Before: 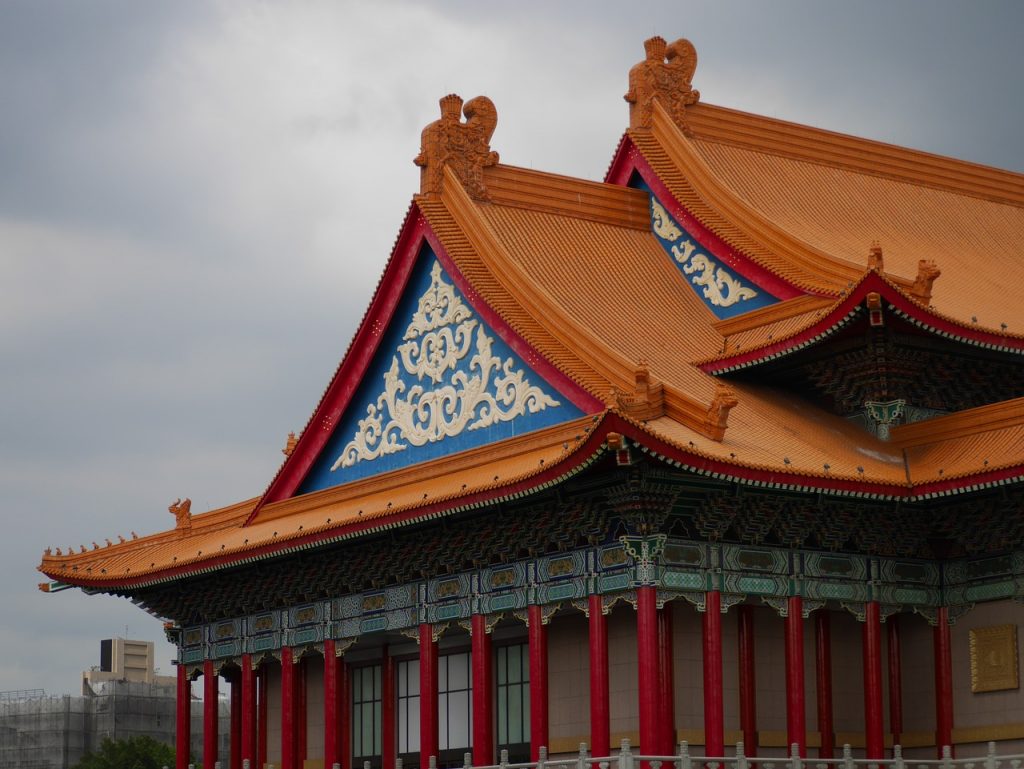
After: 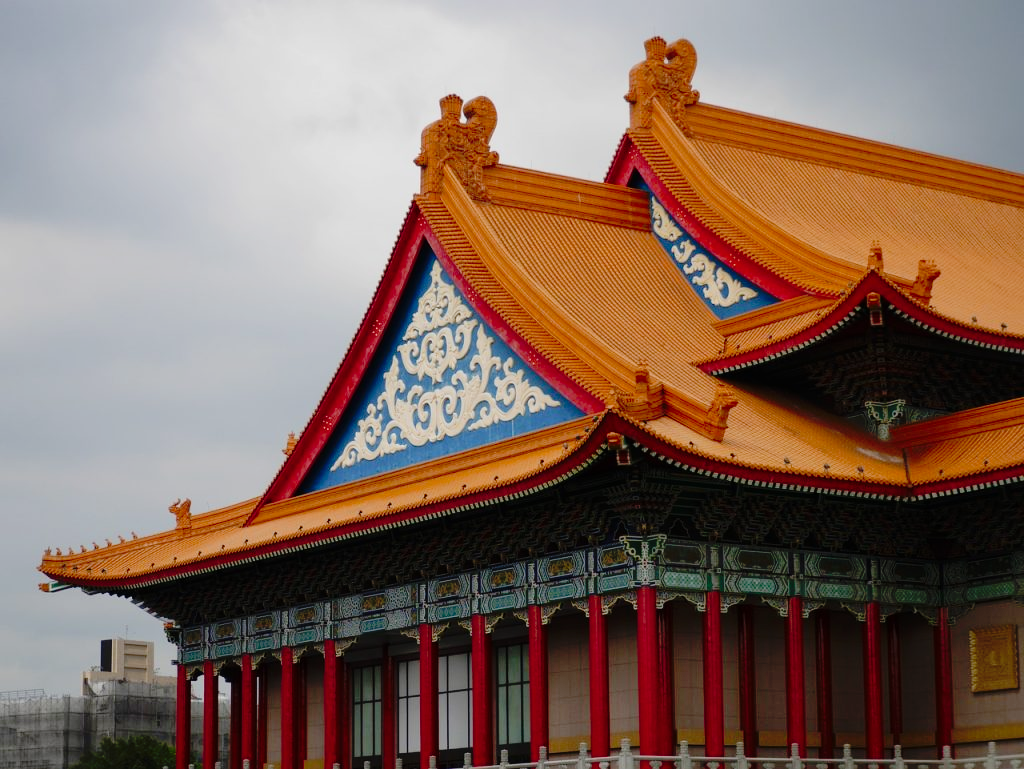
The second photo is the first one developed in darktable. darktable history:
tone curve: curves: ch0 [(0, 0) (0.058, 0.039) (0.168, 0.123) (0.282, 0.327) (0.45, 0.534) (0.676, 0.751) (0.89, 0.919) (1, 1)]; ch1 [(0, 0) (0.094, 0.081) (0.285, 0.299) (0.385, 0.403) (0.447, 0.455) (0.495, 0.496) (0.544, 0.552) (0.589, 0.612) (0.722, 0.728) (1, 1)]; ch2 [(0, 0) (0.257, 0.217) (0.43, 0.421) (0.498, 0.507) (0.531, 0.544) (0.56, 0.579) (0.625, 0.66) (1, 1)], preserve colors none
